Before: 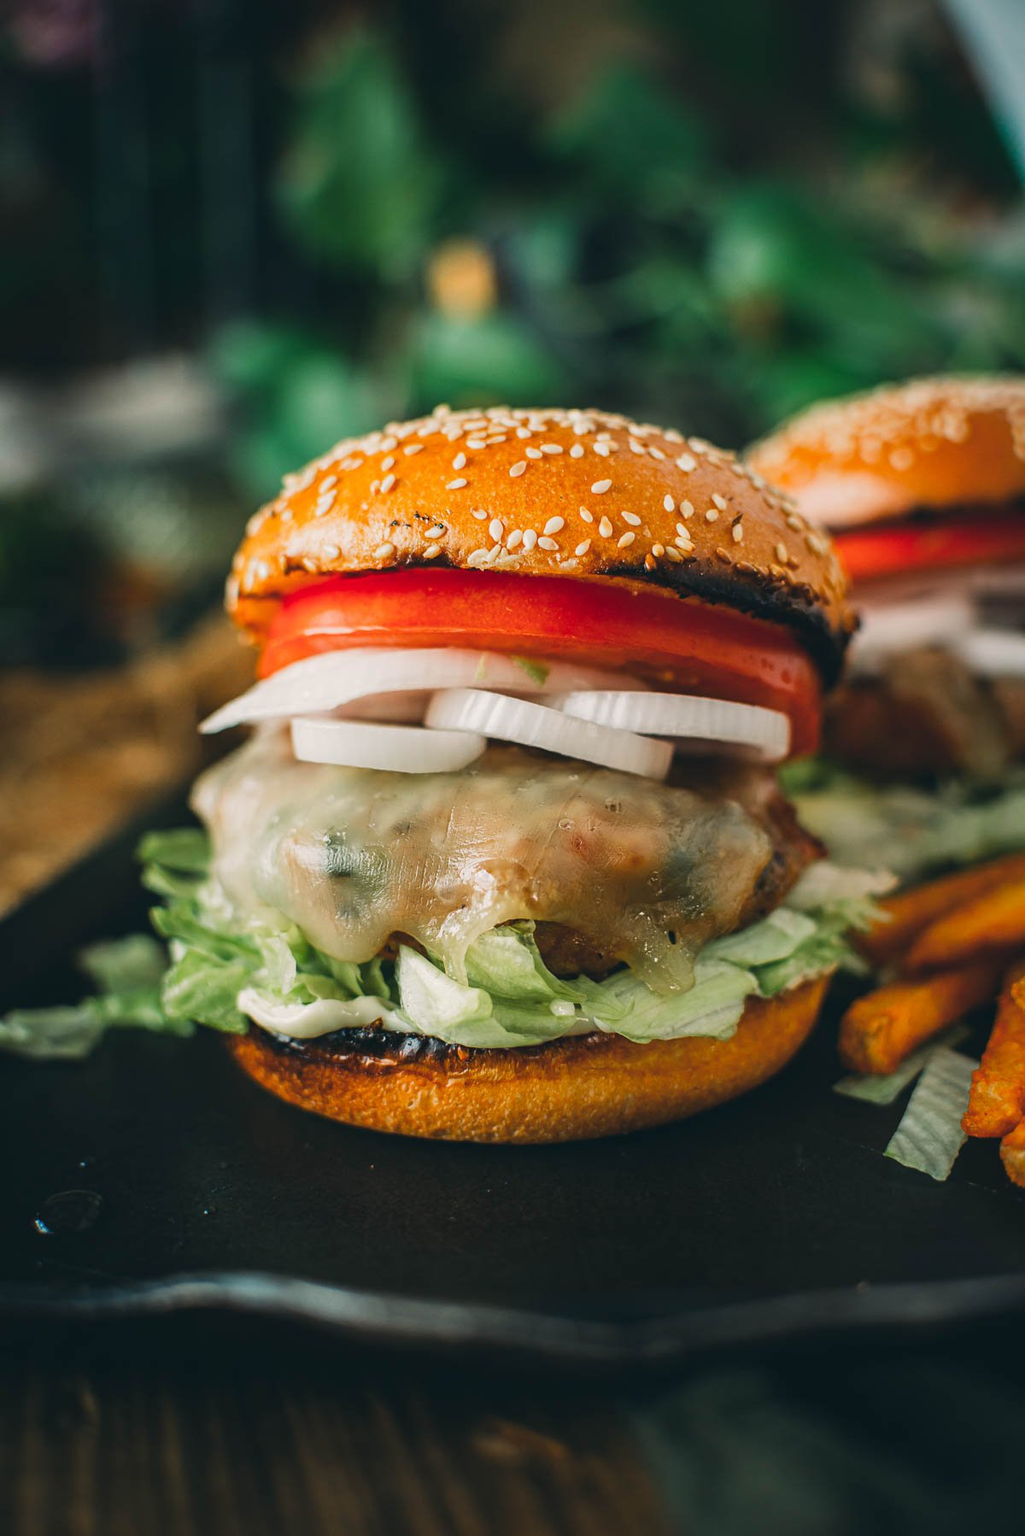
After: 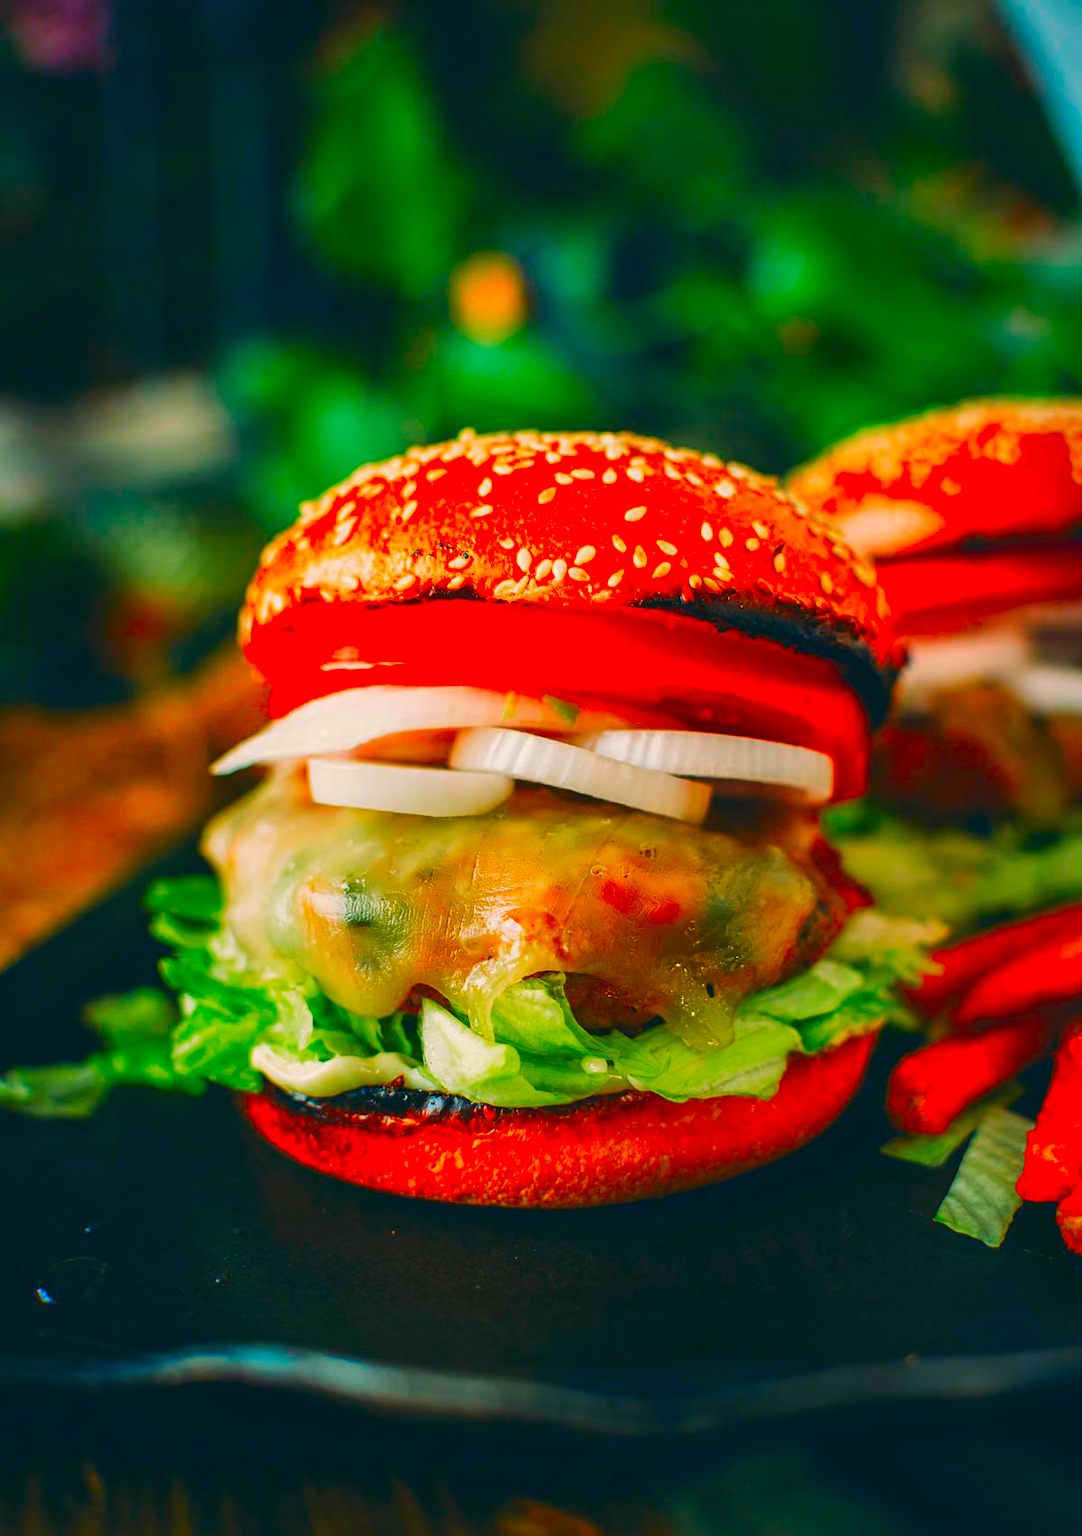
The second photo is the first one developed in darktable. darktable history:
color correction: highlights b* 0.024, saturation 2.98
crop and rotate: top 0.001%, bottom 5.285%
